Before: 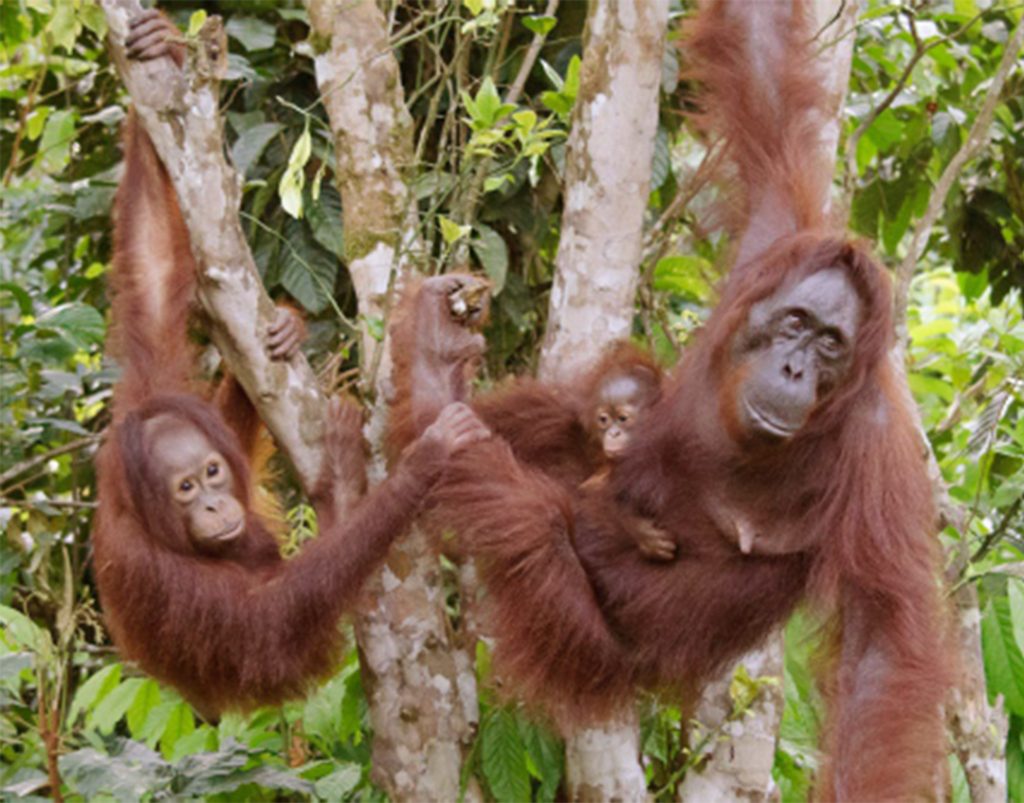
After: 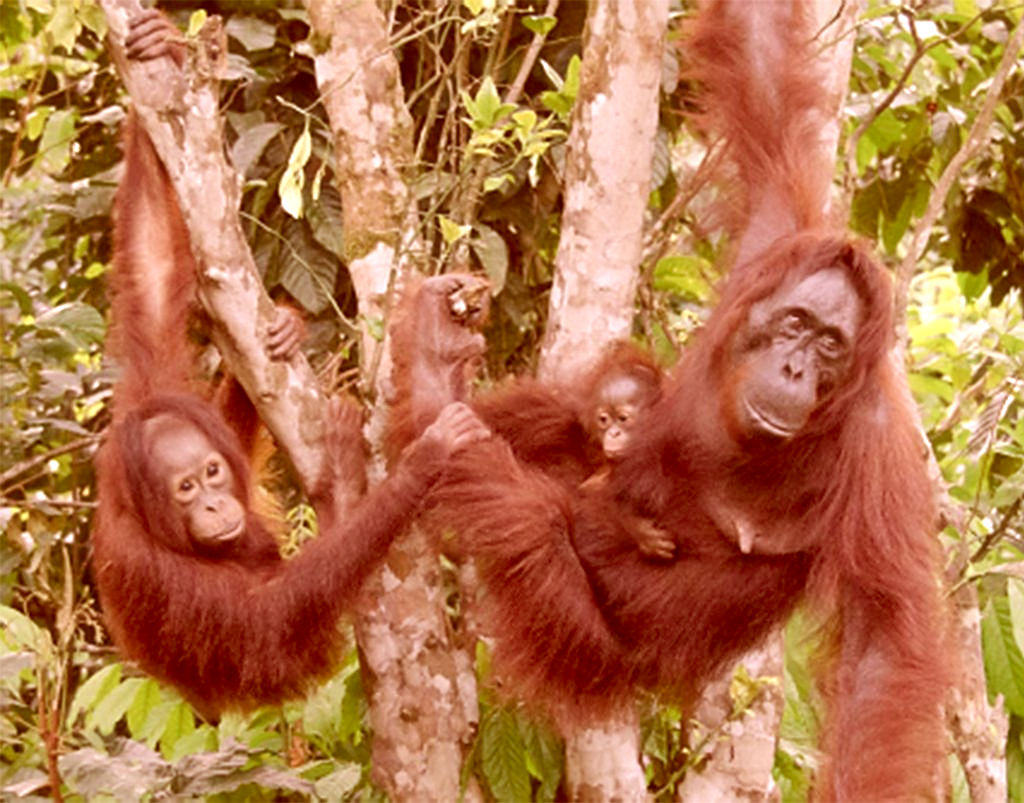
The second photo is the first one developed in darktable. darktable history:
color correction: highlights a* 9.57, highlights b* 8.63, shadows a* 39.32, shadows b* 39.35, saturation 0.823
haze removal: strength -0.105, compatibility mode true, adaptive false
sharpen: on, module defaults
exposure: black level correction 0, exposure 0.393 EV, compensate exposure bias true, compensate highlight preservation false
